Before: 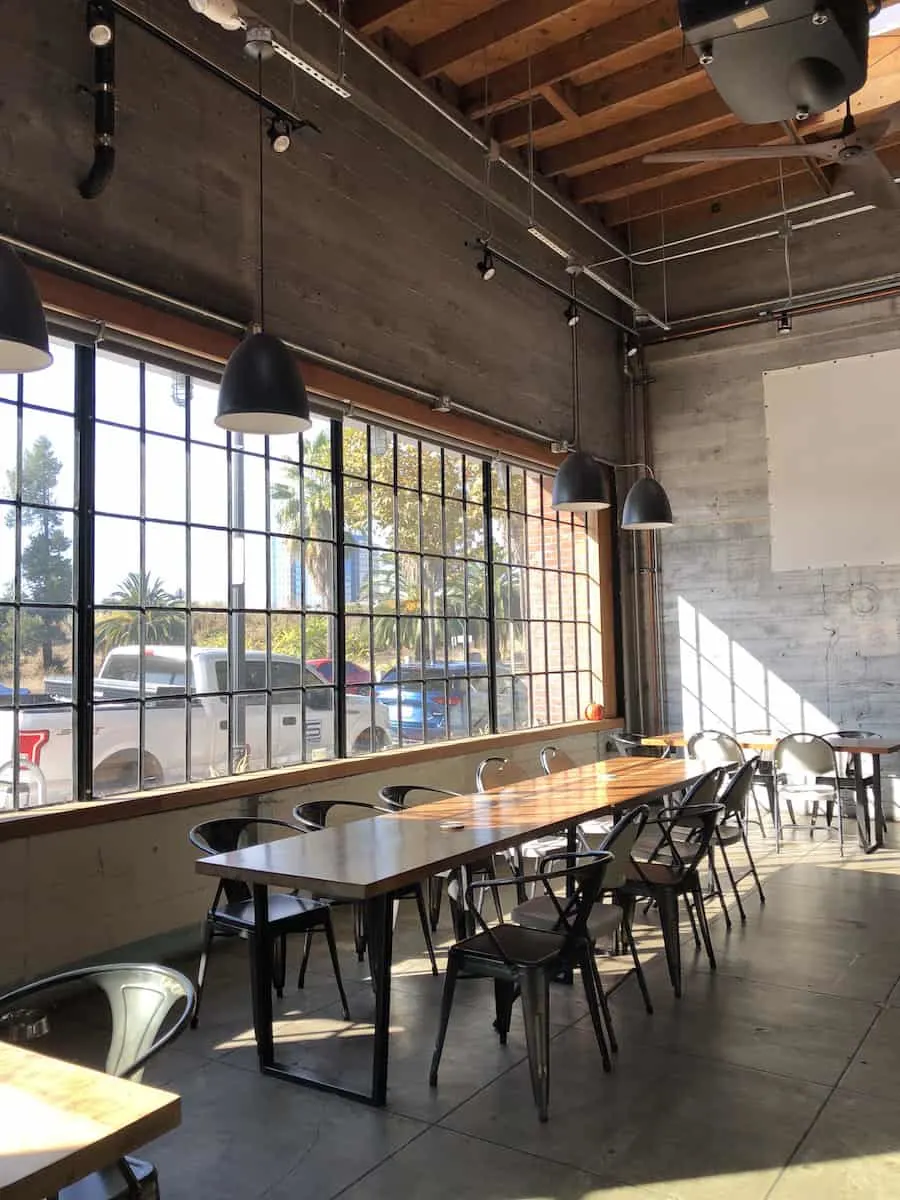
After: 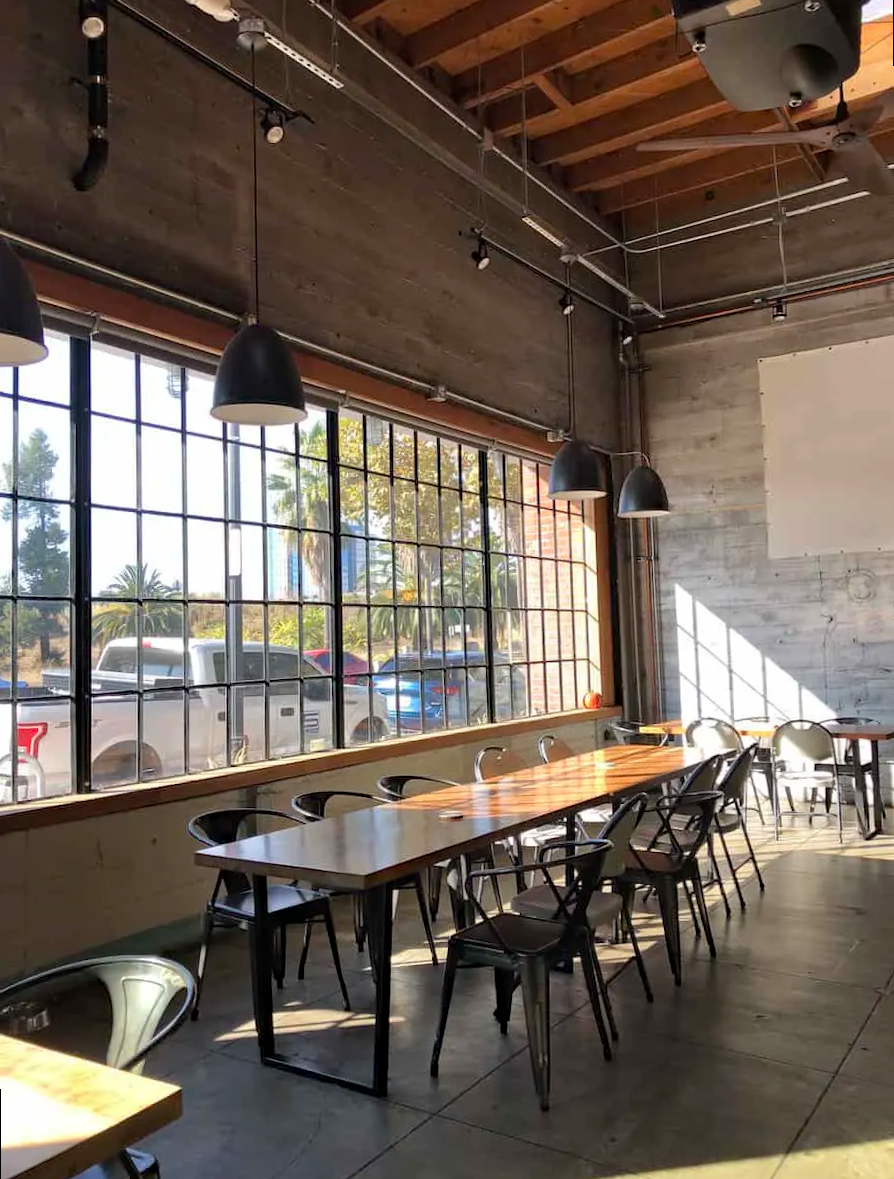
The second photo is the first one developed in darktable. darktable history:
haze removal: compatibility mode true, adaptive false
rotate and perspective: rotation -0.45°, automatic cropping original format, crop left 0.008, crop right 0.992, crop top 0.012, crop bottom 0.988
